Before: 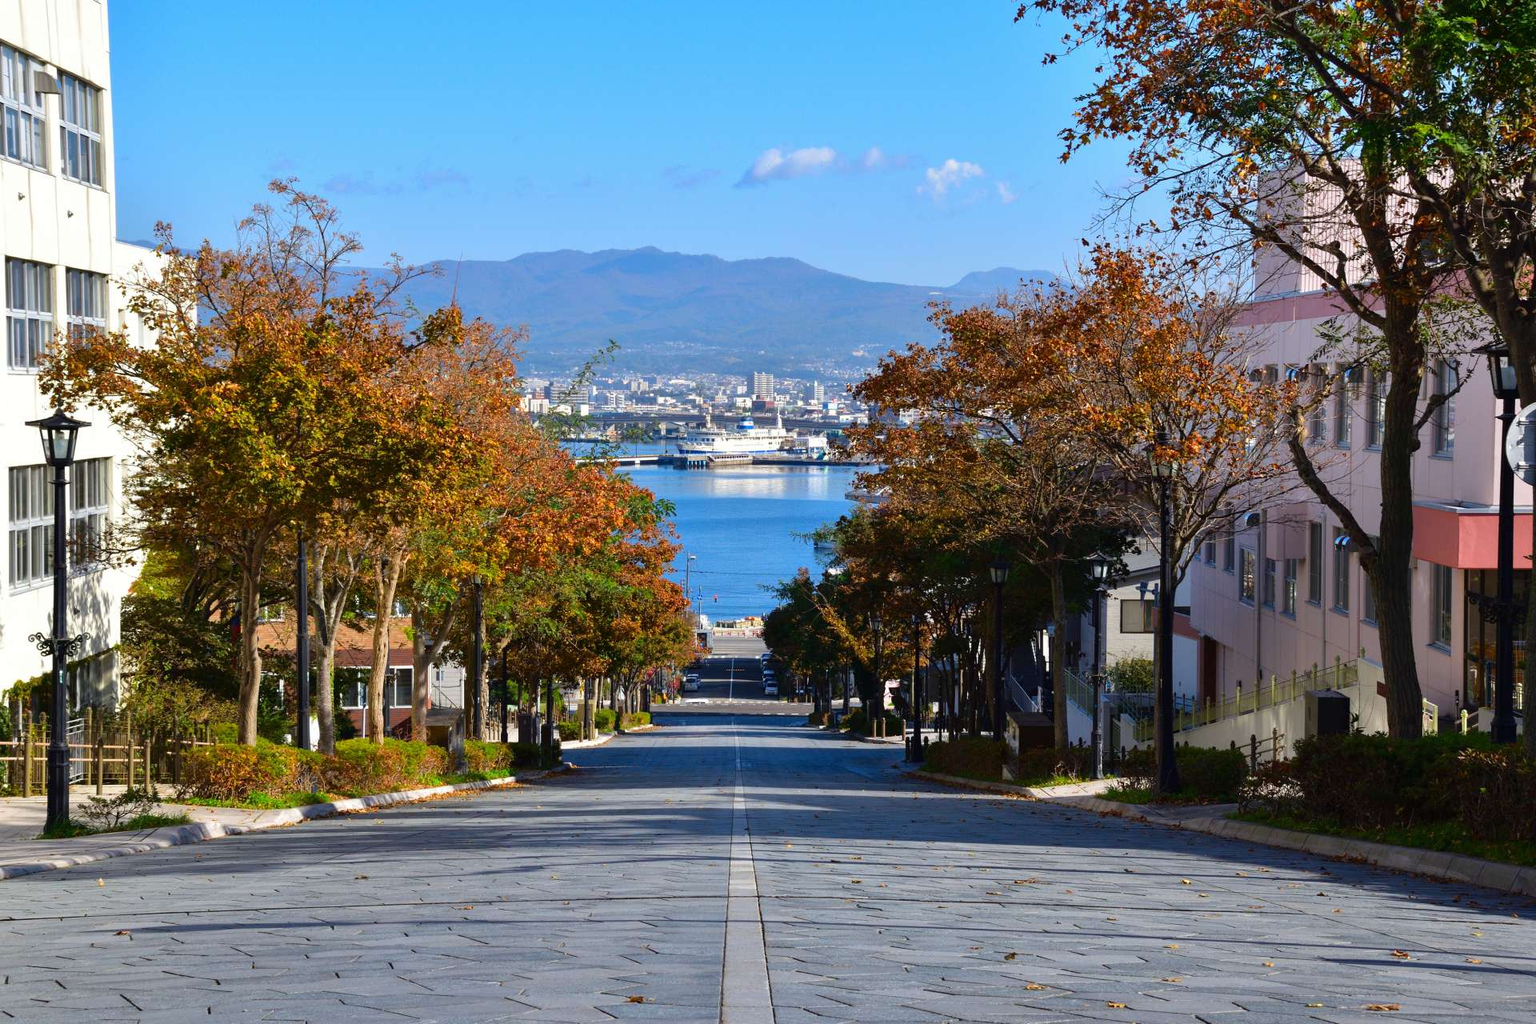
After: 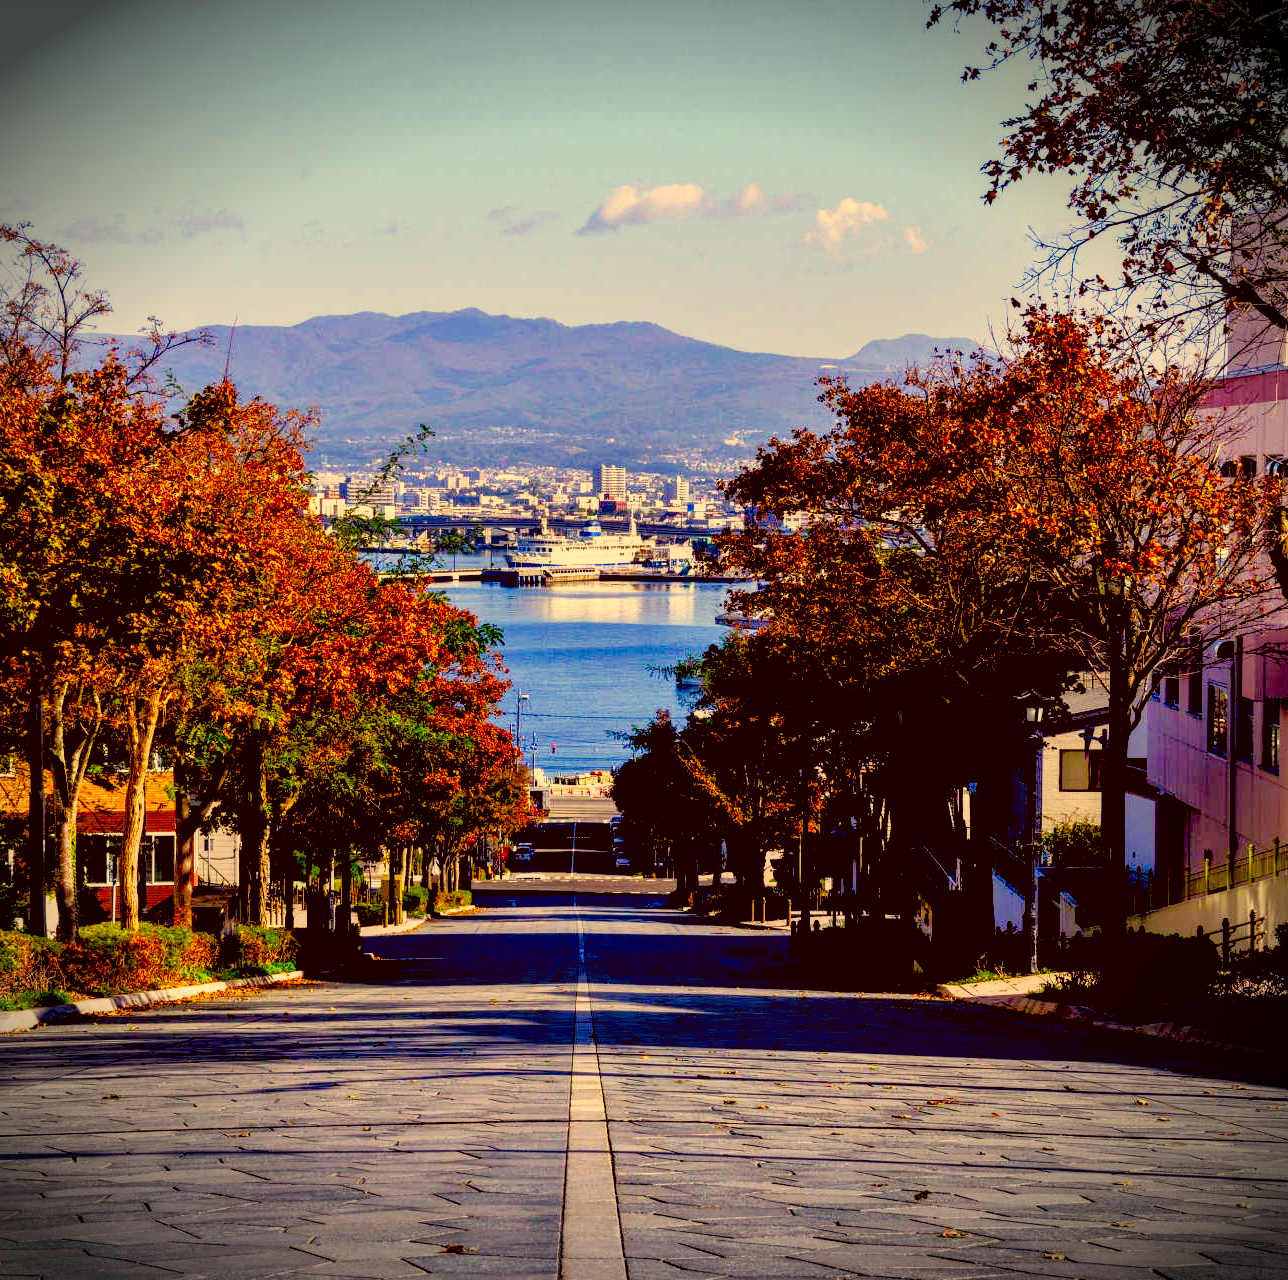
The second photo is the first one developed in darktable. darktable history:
crop and rotate: left 17.795%, right 15.097%
color balance rgb: perceptual saturation grading › global saturation 0.066%, perceptual saturation grading › highlights -8.487%, perceptual saturation grading › mid-tones 18.034%, perceptual saturation grading › shadows 28.674%
color correction: highlights a* 9.84, highlights b* 38.74, shadows a* 14.15, shadows b* 3.36
local contrast: detail 130%
exposure: black level correction 0.058, compensate highlight preservation false
vignetting: fall-off start 97.18%, brightness -0.887, width/height ratio 1.181
shadows and highlights: shadows 43.28, highlights 7.41, highlights color adjustment 0.012%
tone curve: curves: ch0 [(0, 0.001) (0.139, 0.096) (0.311, 0.278) (0.495, 0.531) (0.718, 0.816) (0.841, 0.909) (1, 0.967)]; ch1 [(0, 0) (0.272, 0.249) (0.388, 0.385) (0.469, 0.456) (0.495, 0.497) (0.538, 0.554) (0.578, 0.605) (0.707, 0.778) (1, 1)]; ch2 [(0, 0) (0.125, 0.089) (0.353, 0.329) (0.443, 0.408) (0.502, 0.499) (0.557, 0.542) (0.608, 0.635) (1, 1)], preserve colors none
